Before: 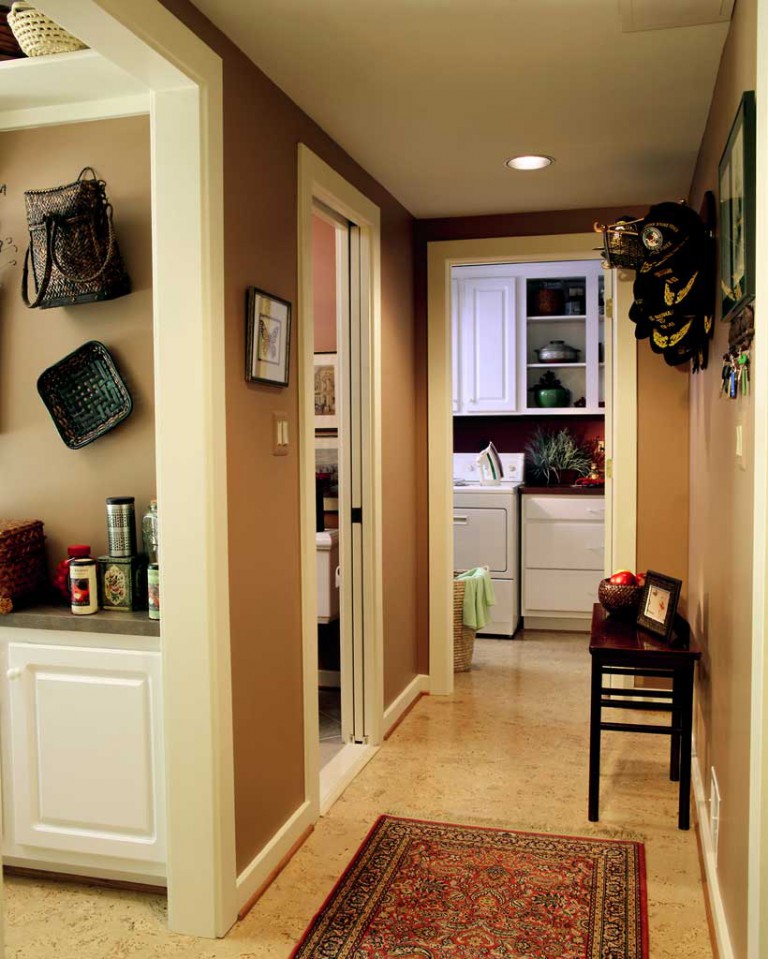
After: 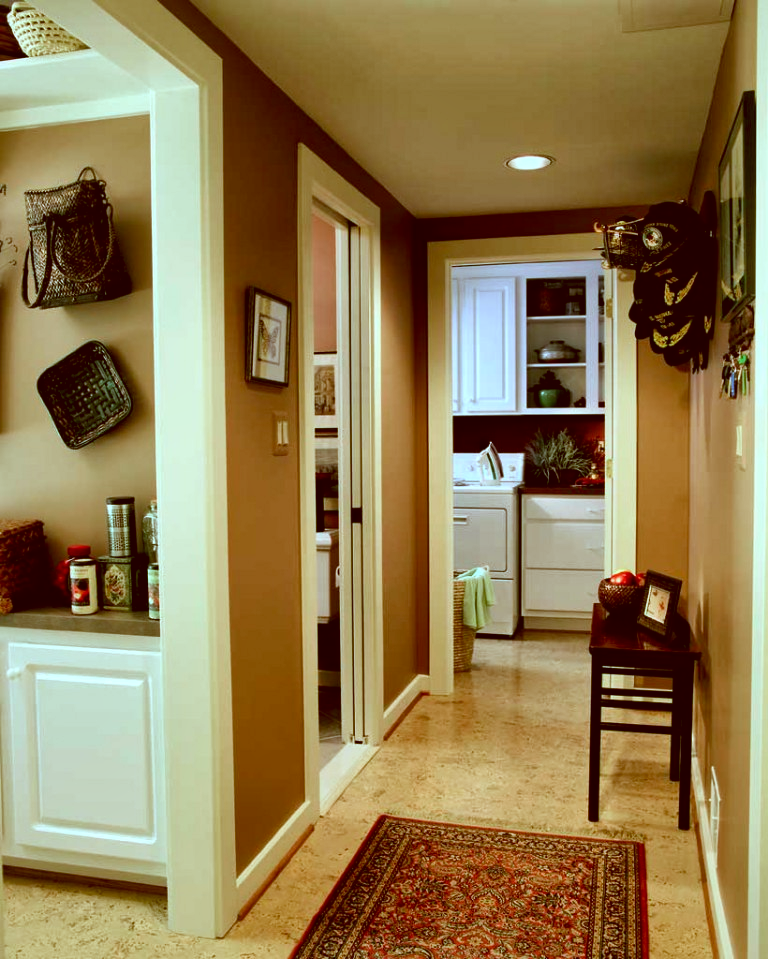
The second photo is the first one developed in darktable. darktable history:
local contrast: mode bilateral grid, contrast 20, coarseness 50, detail 159%, midtone range 0.2
color correction: highlights a* -14.62, highlights b* -16.22, shadows a* 10.12, shadows b* 29.4
